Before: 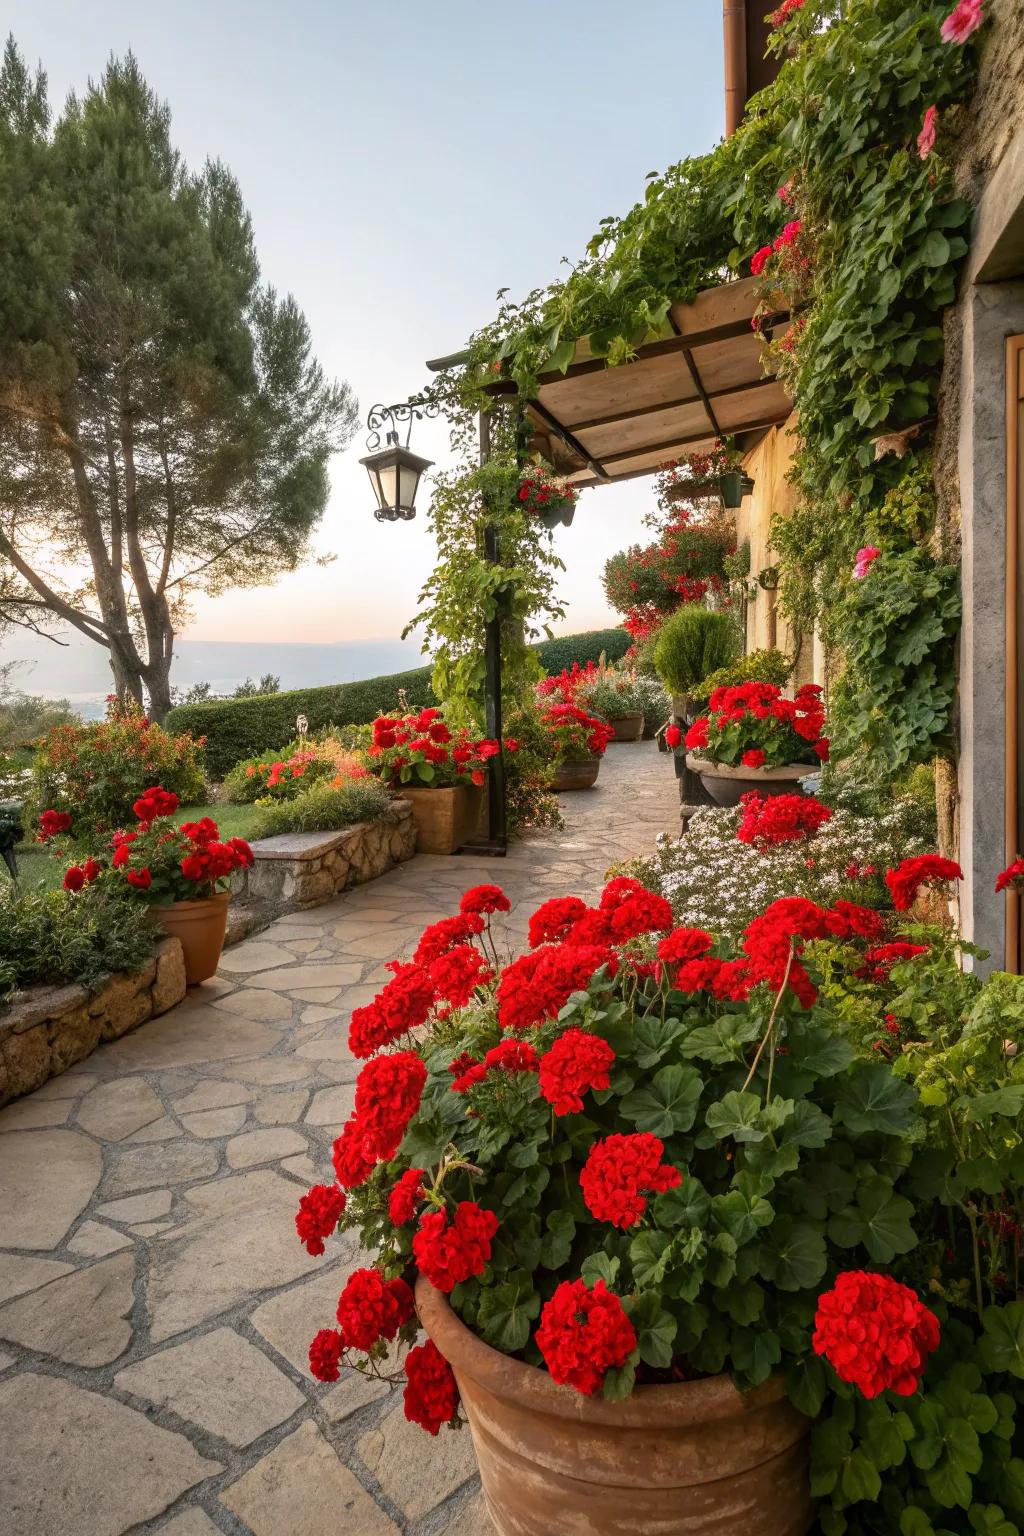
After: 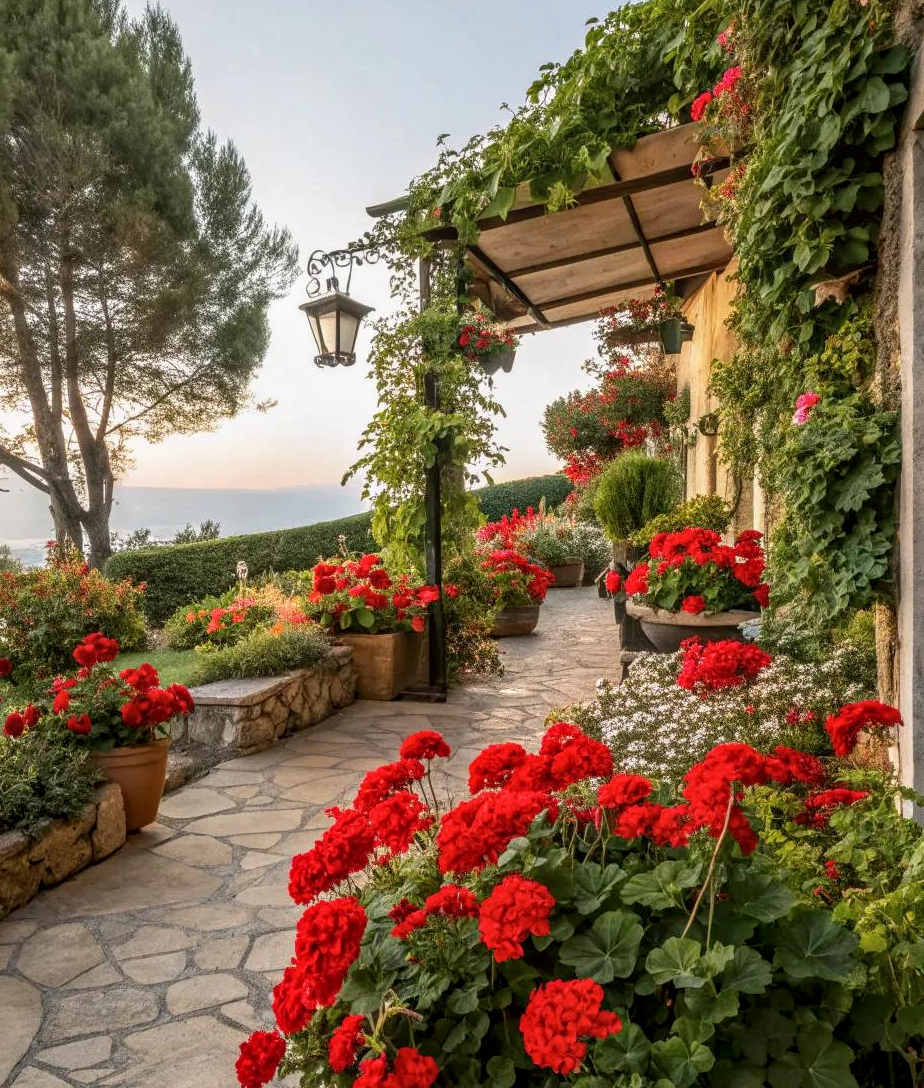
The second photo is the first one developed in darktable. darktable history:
crop: left 5.895%, top 10.074%, right 3.781%, bottom 19.076%
exposure: compensate highlight preservation false
local contrast: highlights 4%, shadows 3%, detail 134%
